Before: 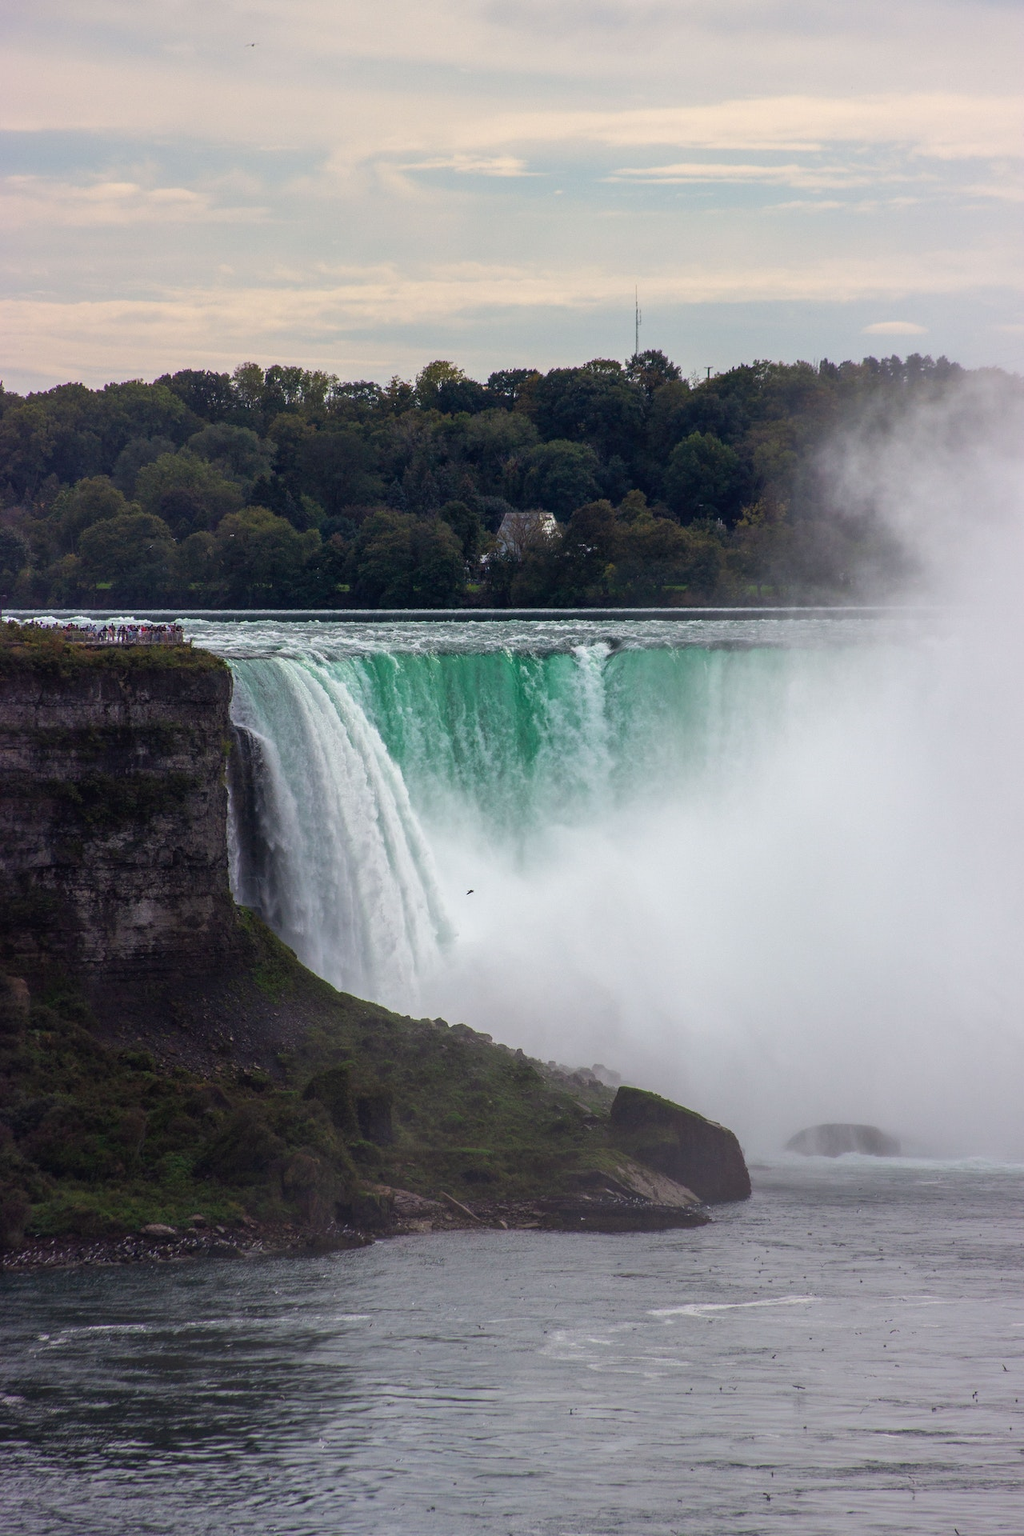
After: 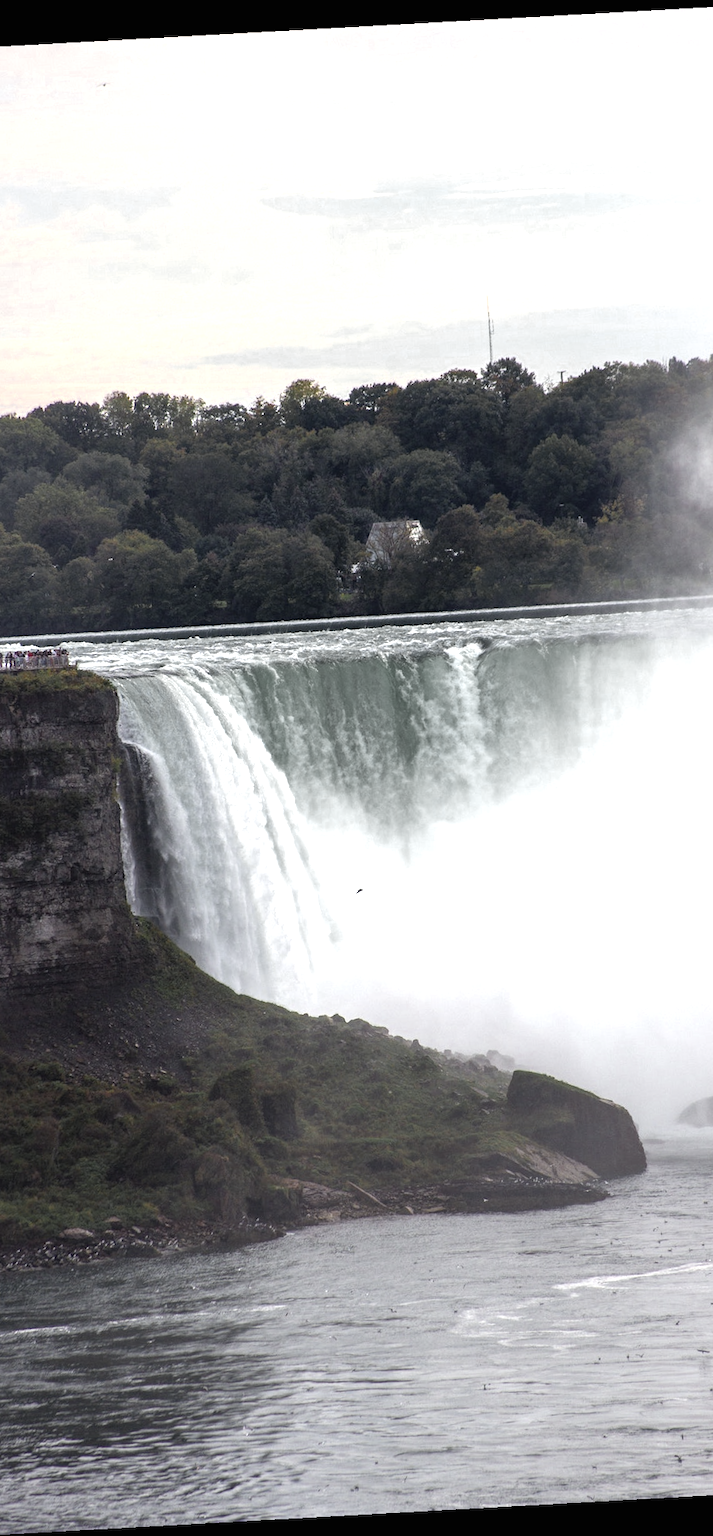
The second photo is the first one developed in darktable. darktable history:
color zones: curves: ch0 [(0.035, 0.242) (0.25, 0.5) (0.384, 0.214) (0.488, 0.255) (0.75, 0.5)]; ch1 [(0.063, 0.379) (0.25, 0.5) (0.354, 0.201) (0.489, 0.085) (0.729, 0.271)]; ch2 [(0.25, 0.5) (0.38, 0.517) (0.442, 0.51) (0.735, 0.456)]
exposure: black level correction 0, exposure 0.95 EV, compensate exposure bias true, compensate highlight preservation false
crop and rotate: left 13.342%, right 19.991%
contrast brightness saturation: saturation -0.17
rotate and perspective: rotation -3.18°, automatic cropping off
